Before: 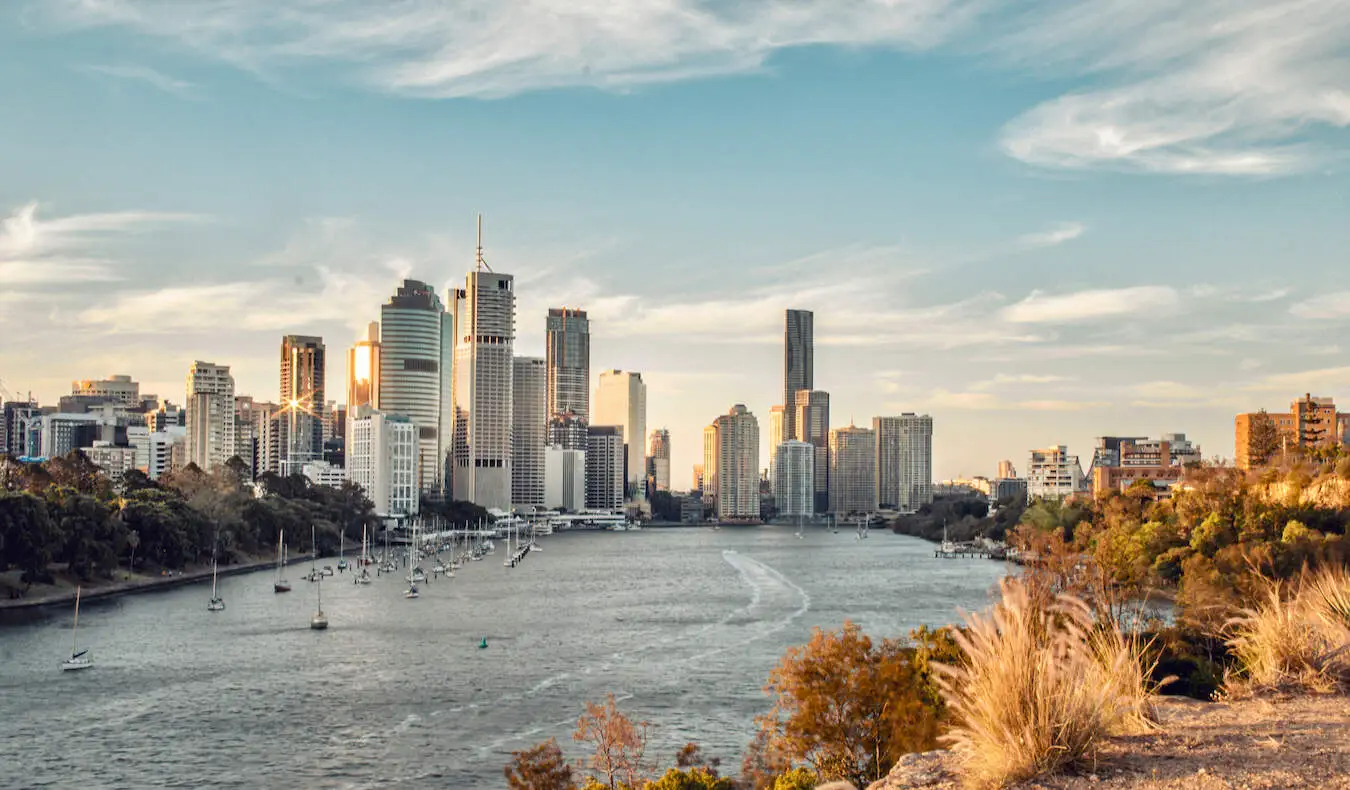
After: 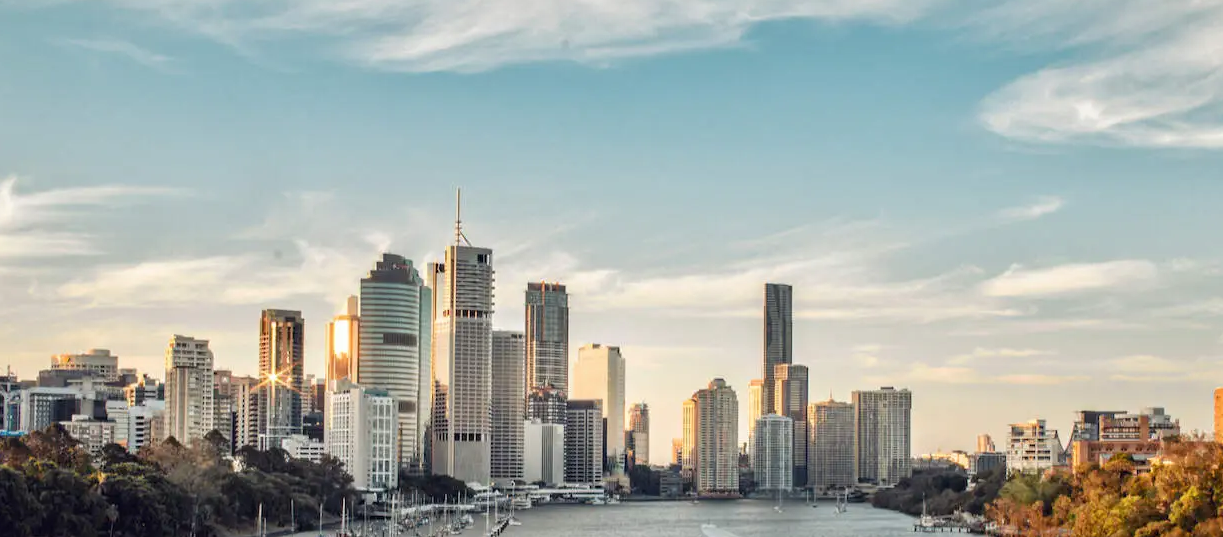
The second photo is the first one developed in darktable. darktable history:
crop: left 1.622%, top 3.39%, right 7.718%, bottom 28.513%
